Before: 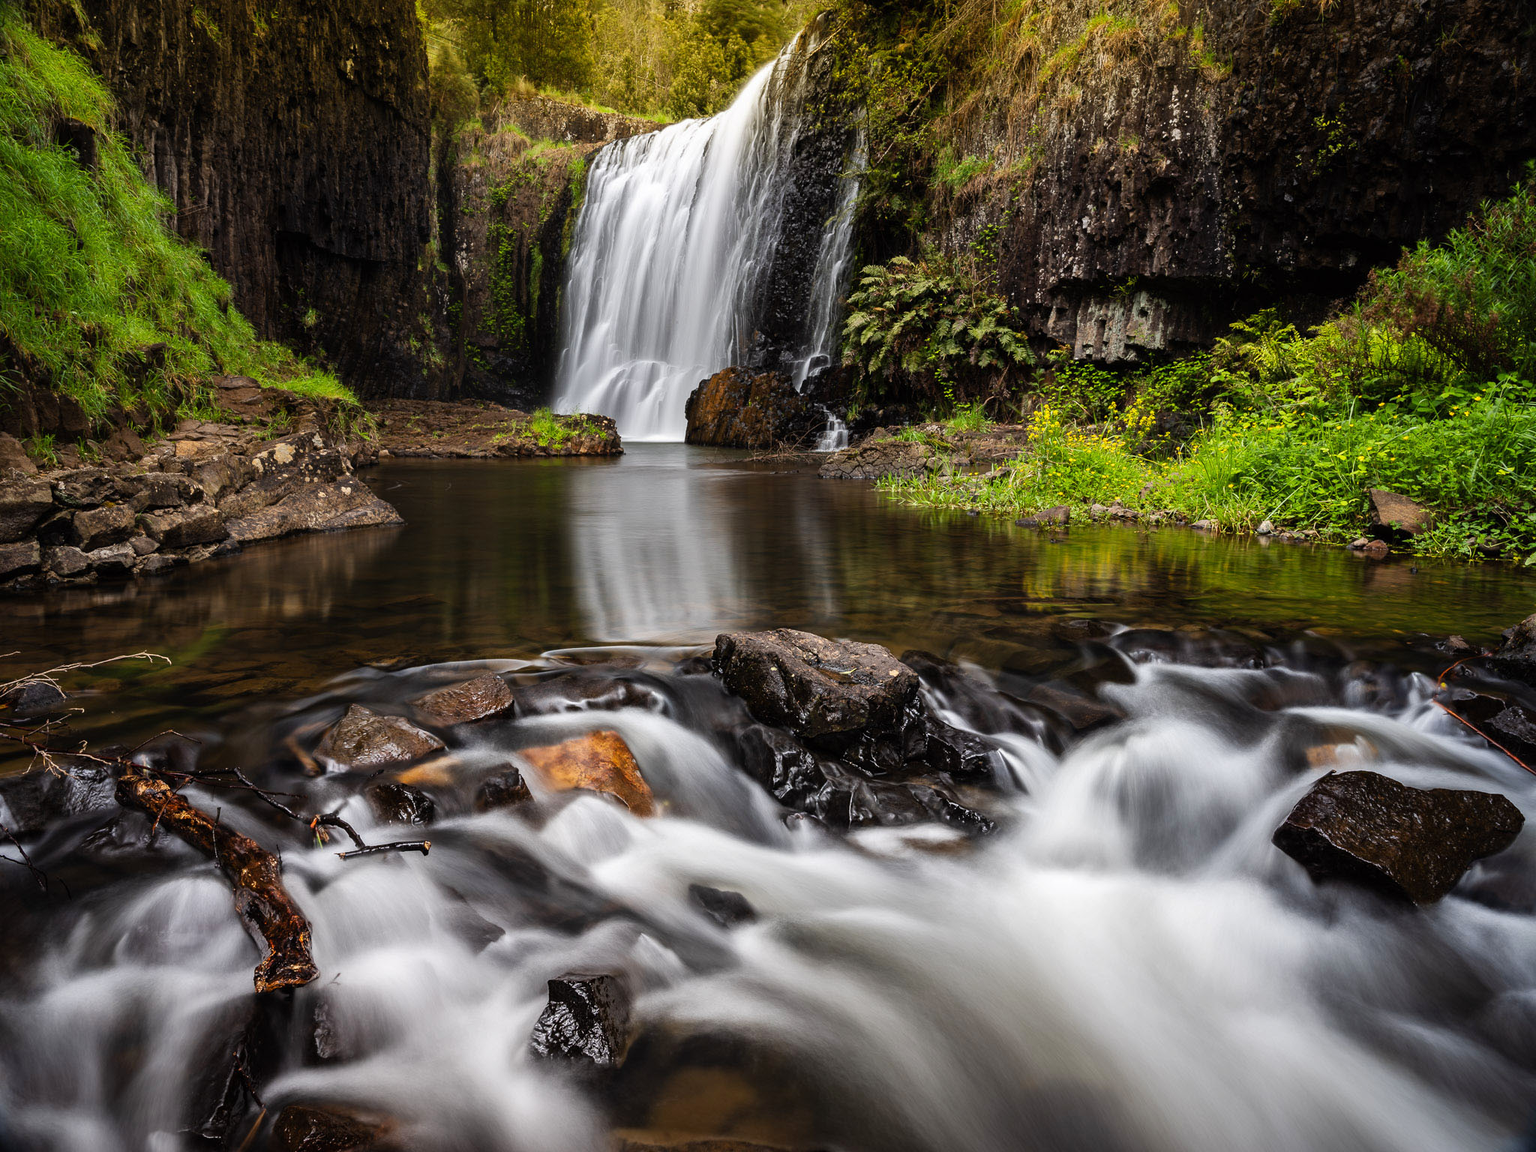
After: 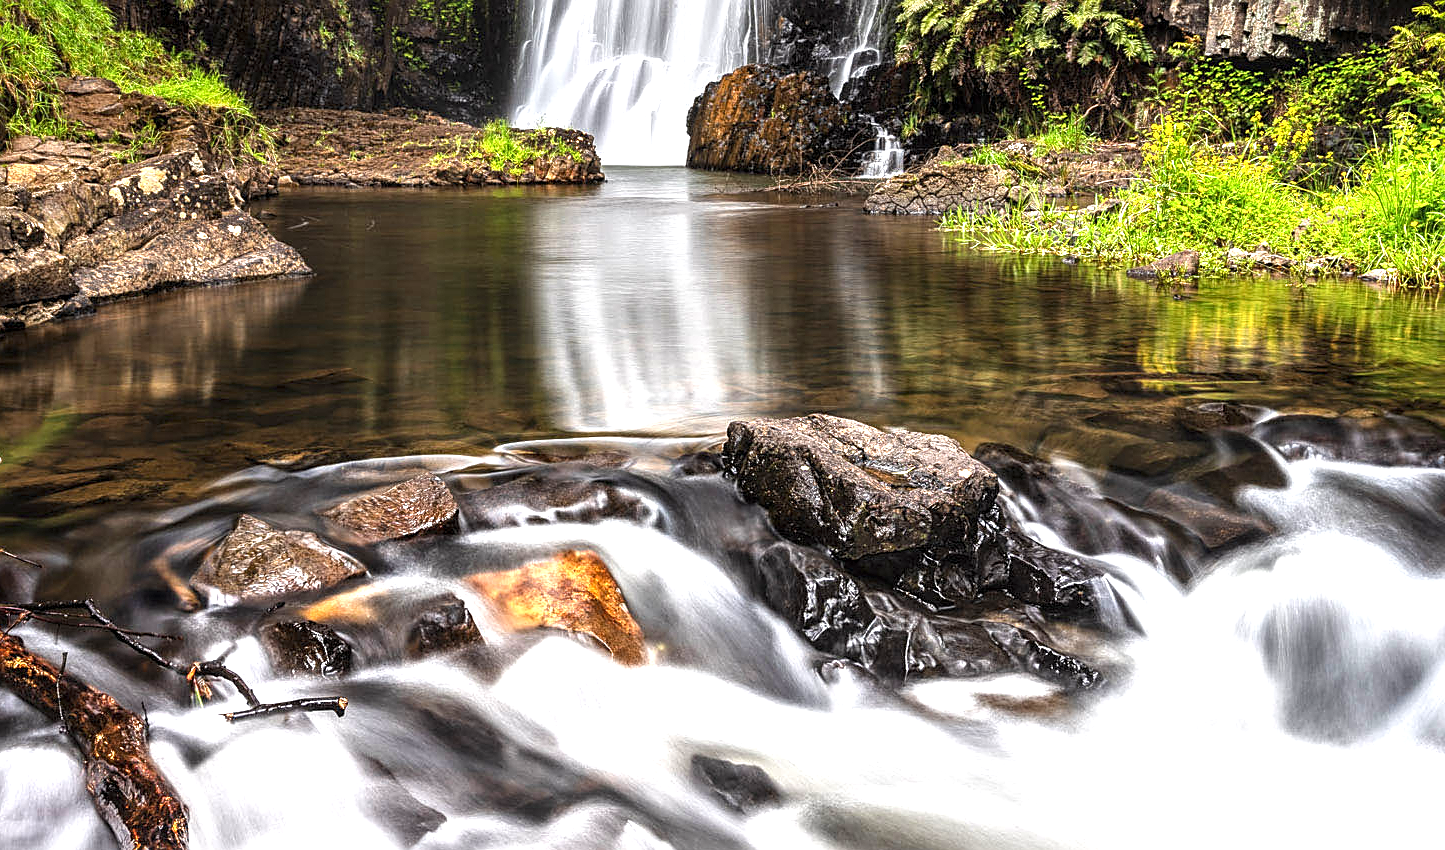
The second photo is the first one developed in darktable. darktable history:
exposure: black level correction 0, exposure 1.2 EV, compensate exposure bias true, compensate highlight preservation false
sharpen: on, module defaults
crop: left 11.123%, top 27.61%, right 18.3%, bottom 17.034%
local contrast: highlights 61%, detail 143%, midtone range 0.428
